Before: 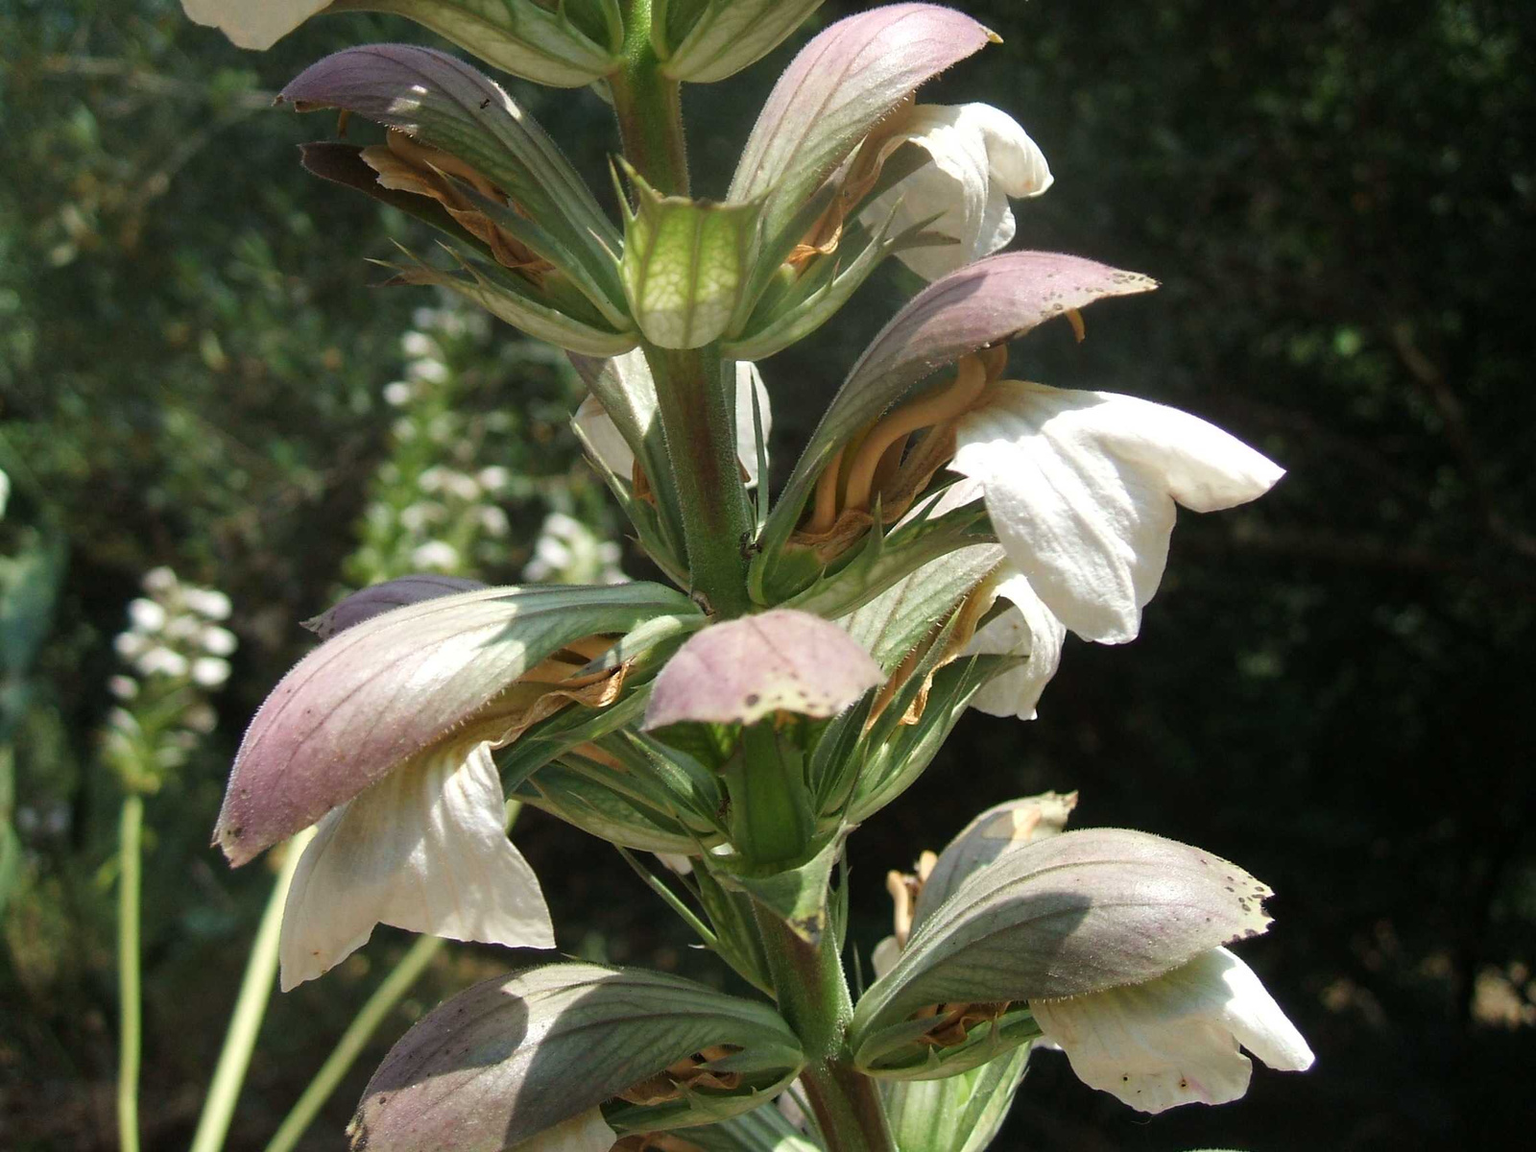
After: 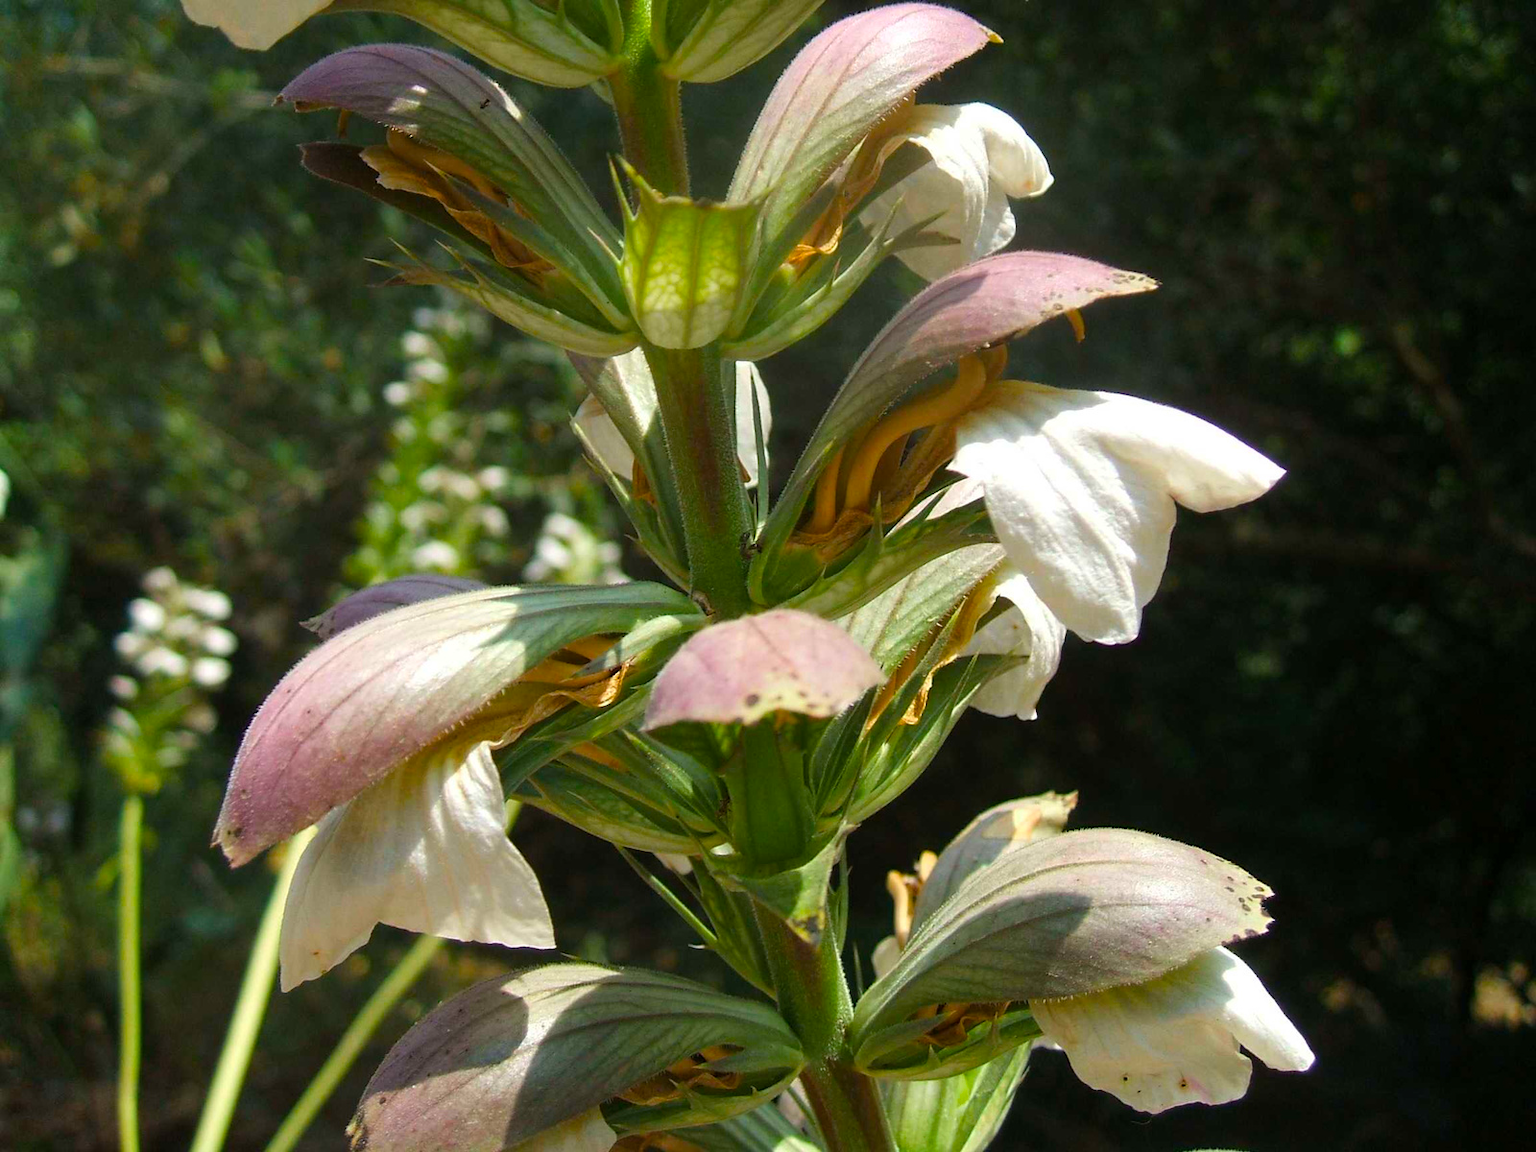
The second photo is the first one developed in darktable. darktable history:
color balance rgb: power › hue 63.21°, perceptual saturation grading › global saturation 36.022%, global vibrance 20%
